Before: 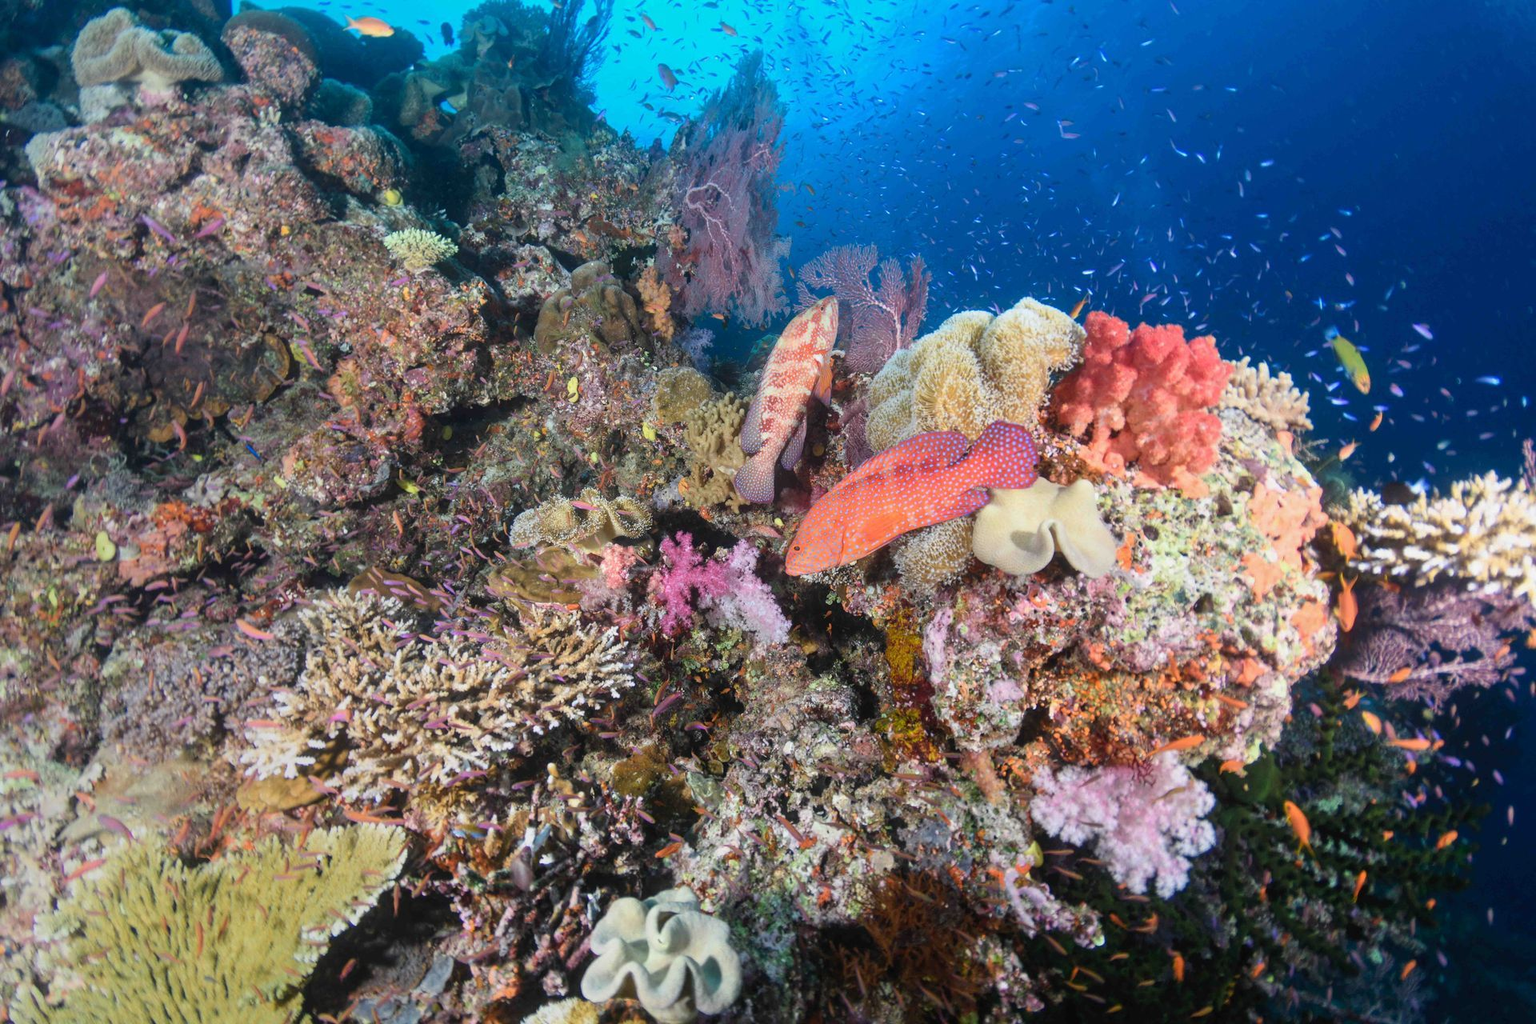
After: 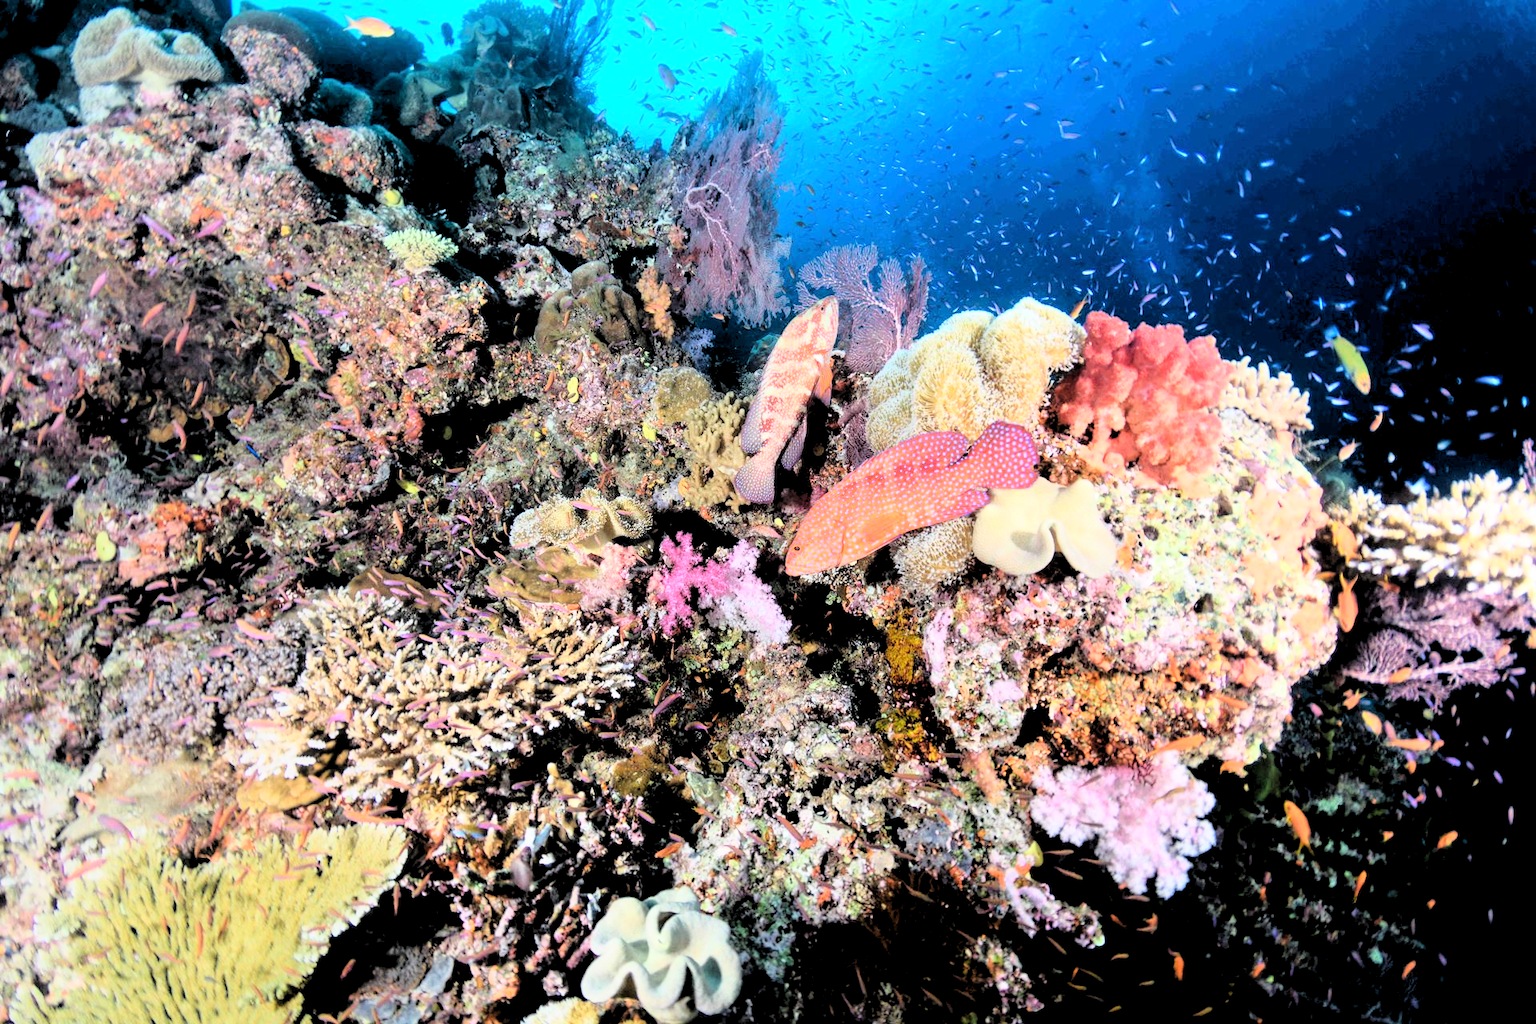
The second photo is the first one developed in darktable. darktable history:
rgb levels: levels [[0.029, 0.461, 0.922], [0, 0.5, 1], [0, 0.5, 1]]
base curve: curves: ch0 [(0, 0) (0.028, 0.03) (0.121, 0.232) (0.46, 0.748) (0.859, 0.968) (1, 1)]
